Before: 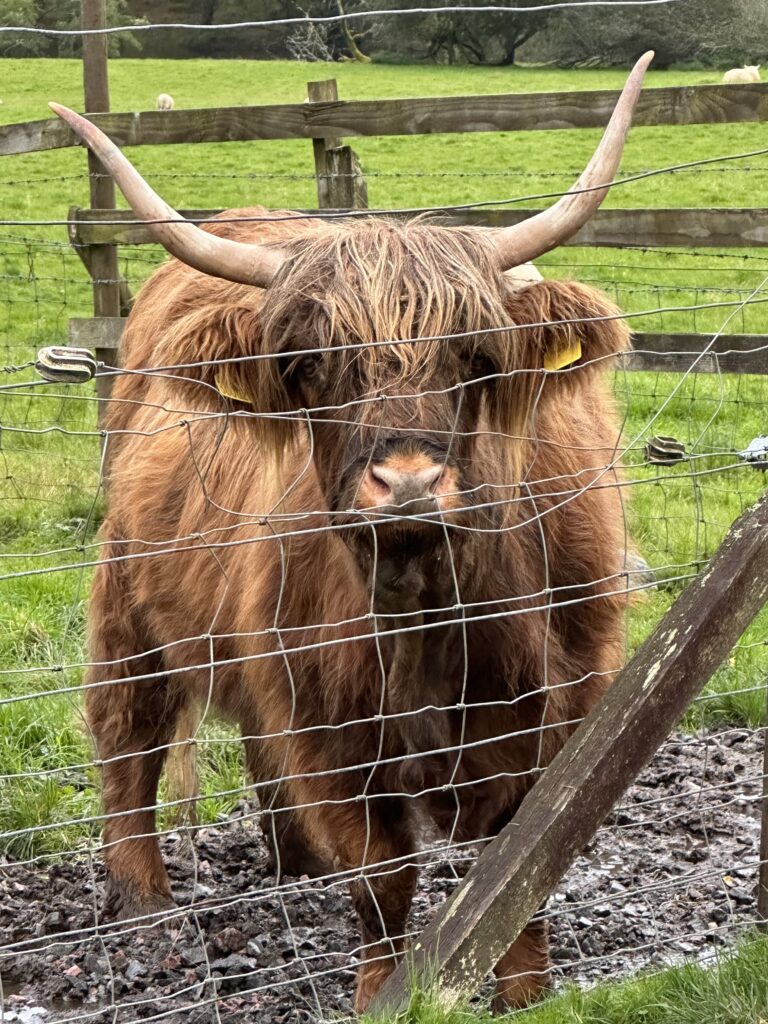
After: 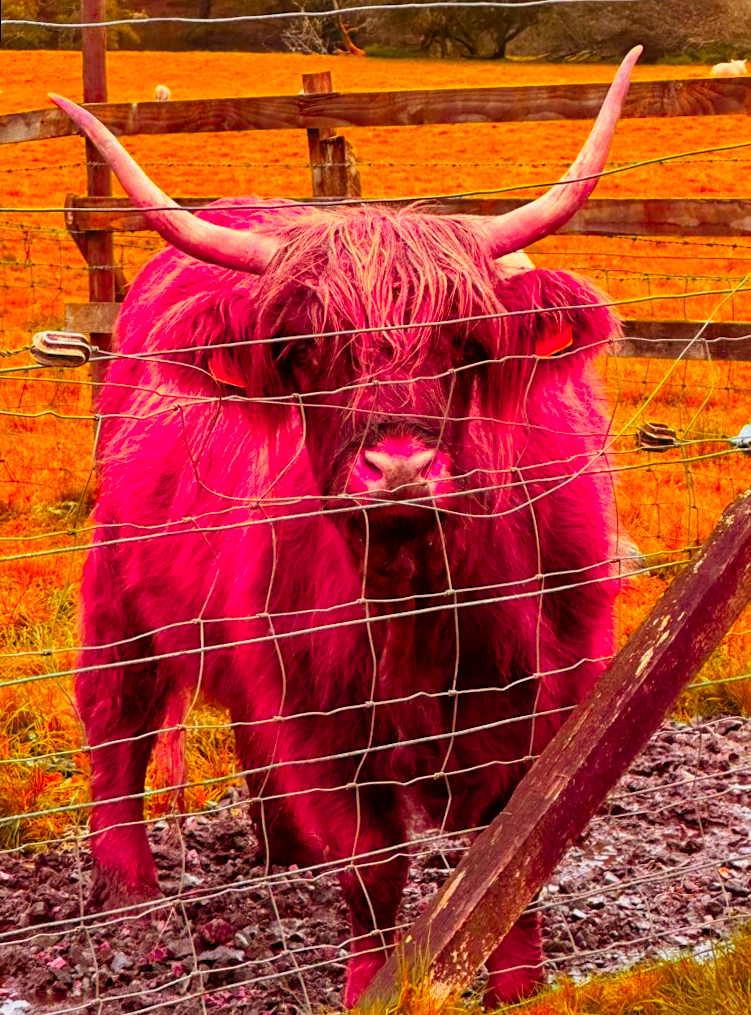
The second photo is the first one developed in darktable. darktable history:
color contrast: green-magenta contrast 1.69, blue-yellow contrast 1.49
base curve: exposure shift 0, preserve colors none
rgb levels: mode RGB, independent channels, levels [[0, 0.5, 1], [0, 0.521, 1], [0, 0.536, 1]]
color zones: curves: ch1 [(0.24, 0.634) (0.75, 0.5)]; ch2 [(0.253, 0.437) (0.745, 0.491)], mix 102.12%
rotate and perspective: rotation 0.226°, lens shift (vertical) -0.042, crop left 0.023, crop right 0.982, crop top 0.006, crop bottom 0.994
exposure: exposure -0.157 EV, compensate highlight preservation false
